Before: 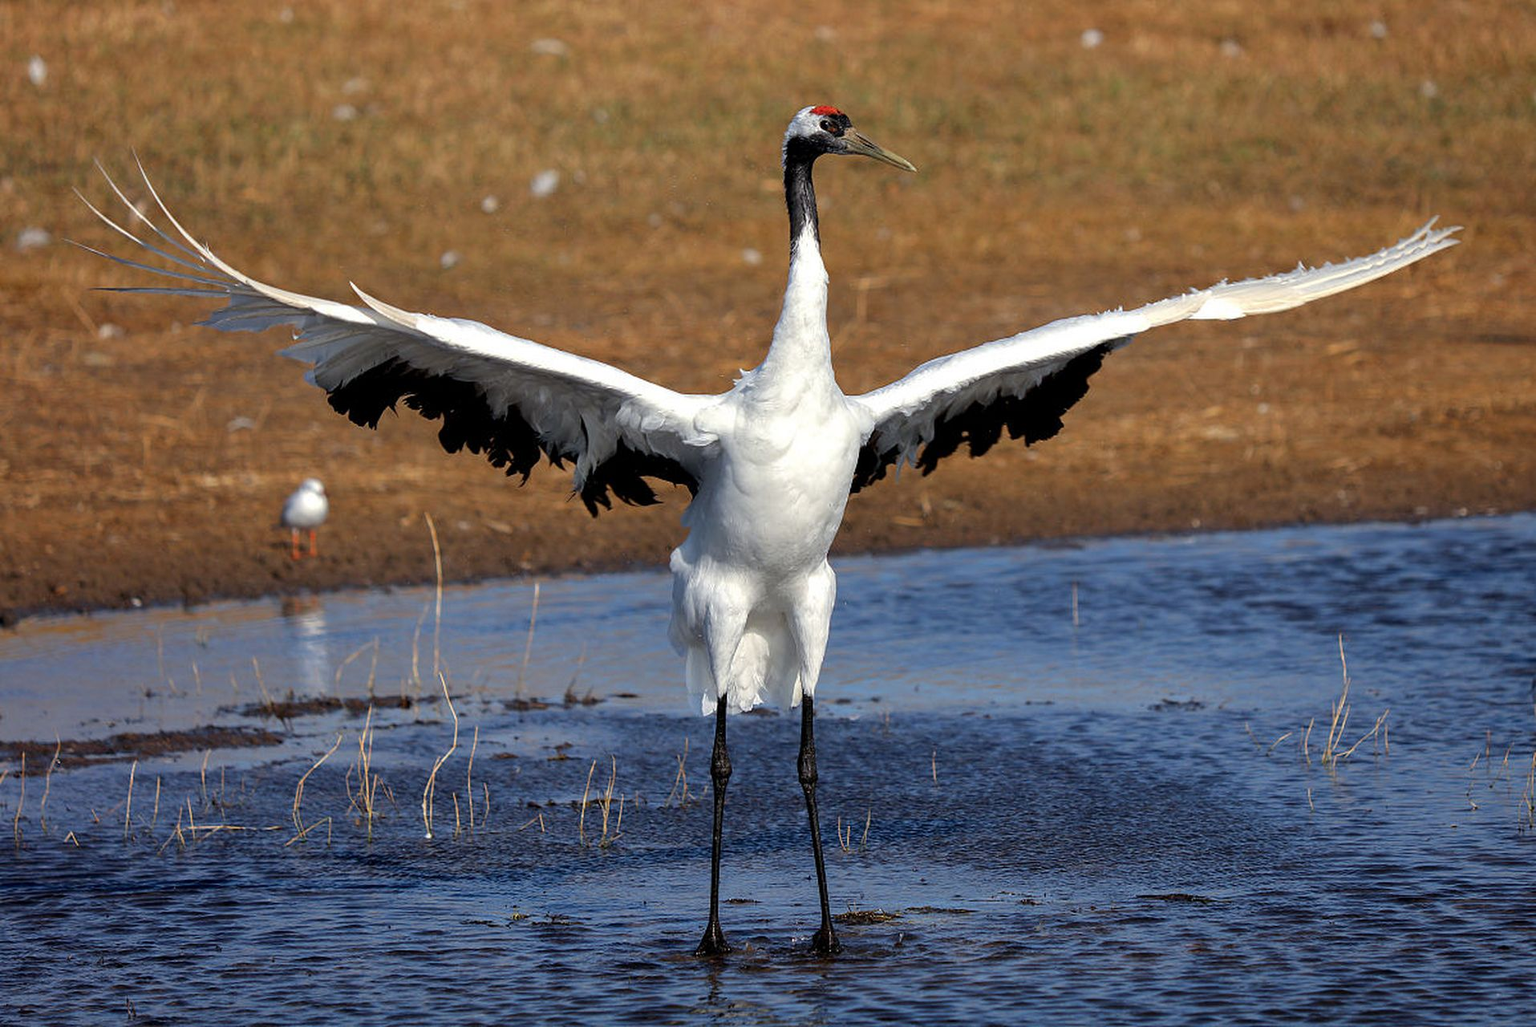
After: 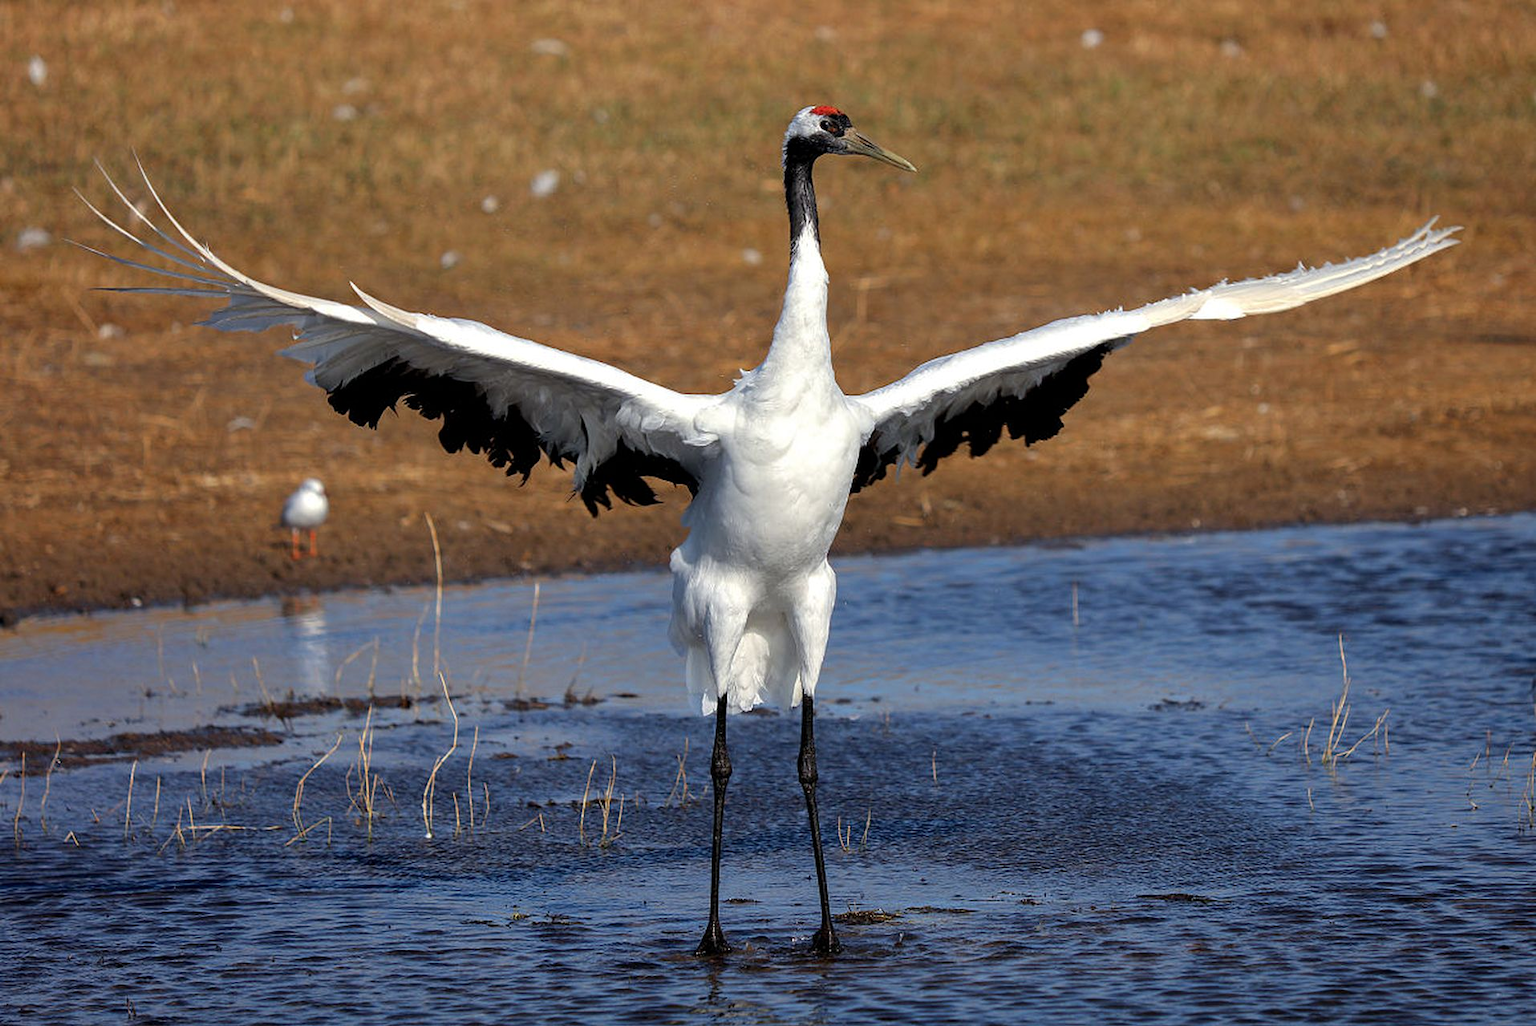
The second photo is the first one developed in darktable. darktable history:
tone equalizer: -8 EV -0.563 EV
